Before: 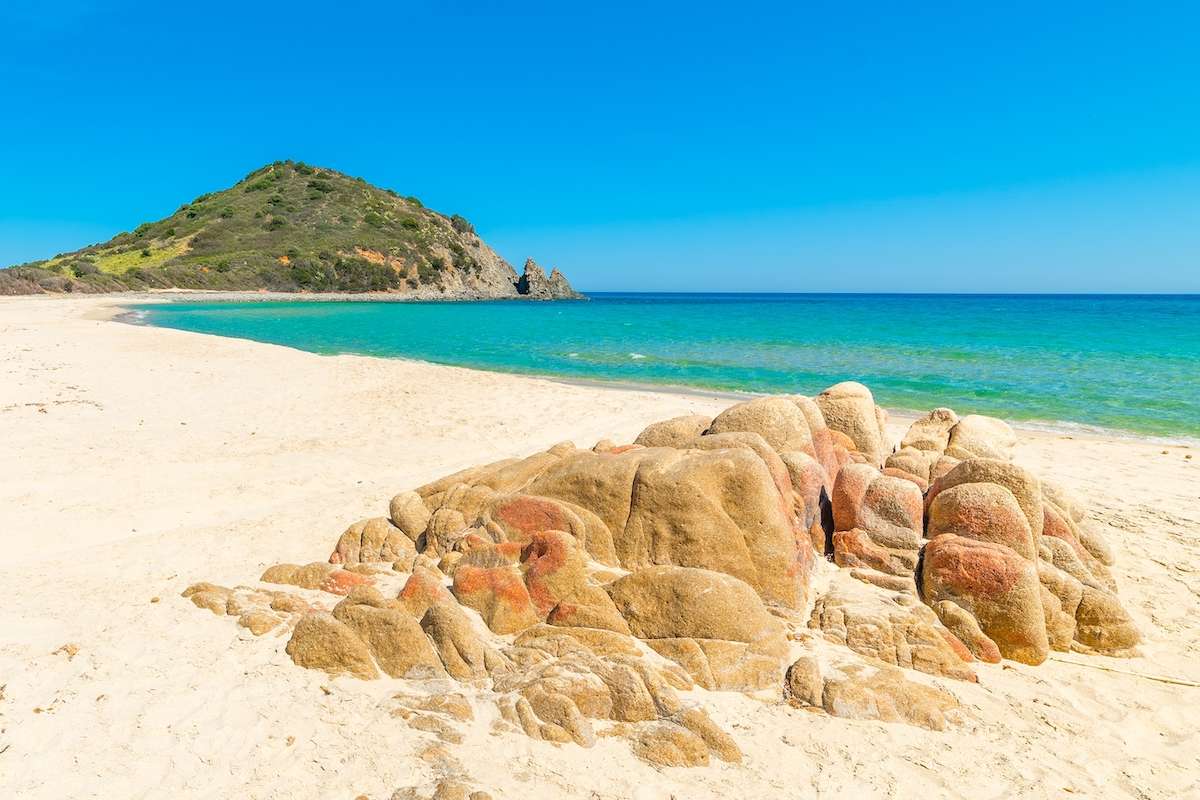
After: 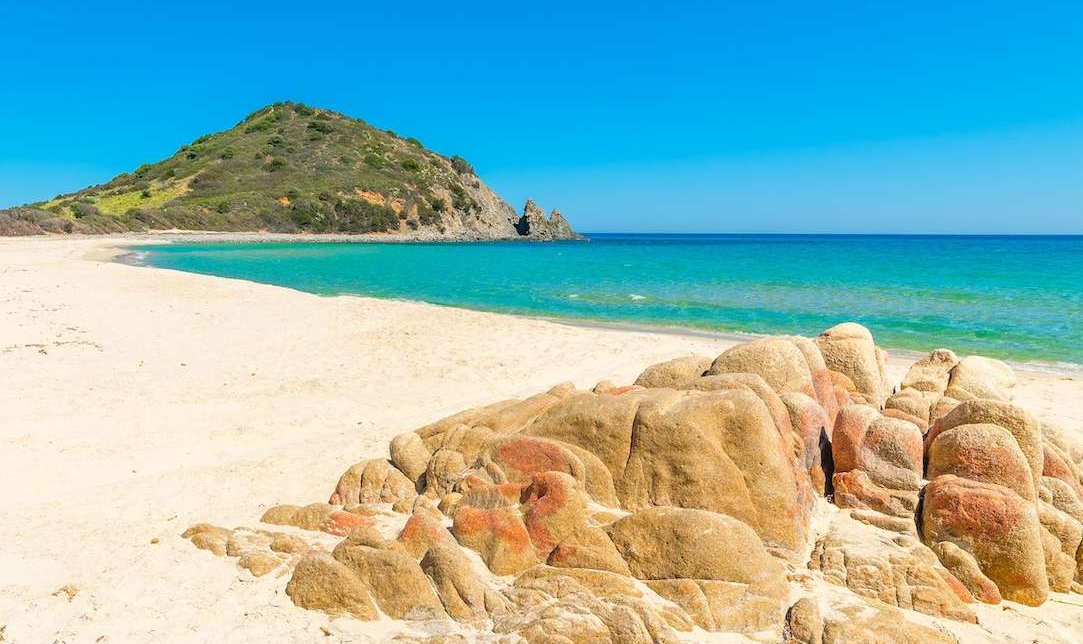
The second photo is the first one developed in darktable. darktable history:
crop: top 7.423%, right 9.709%, bottom 12.052%
